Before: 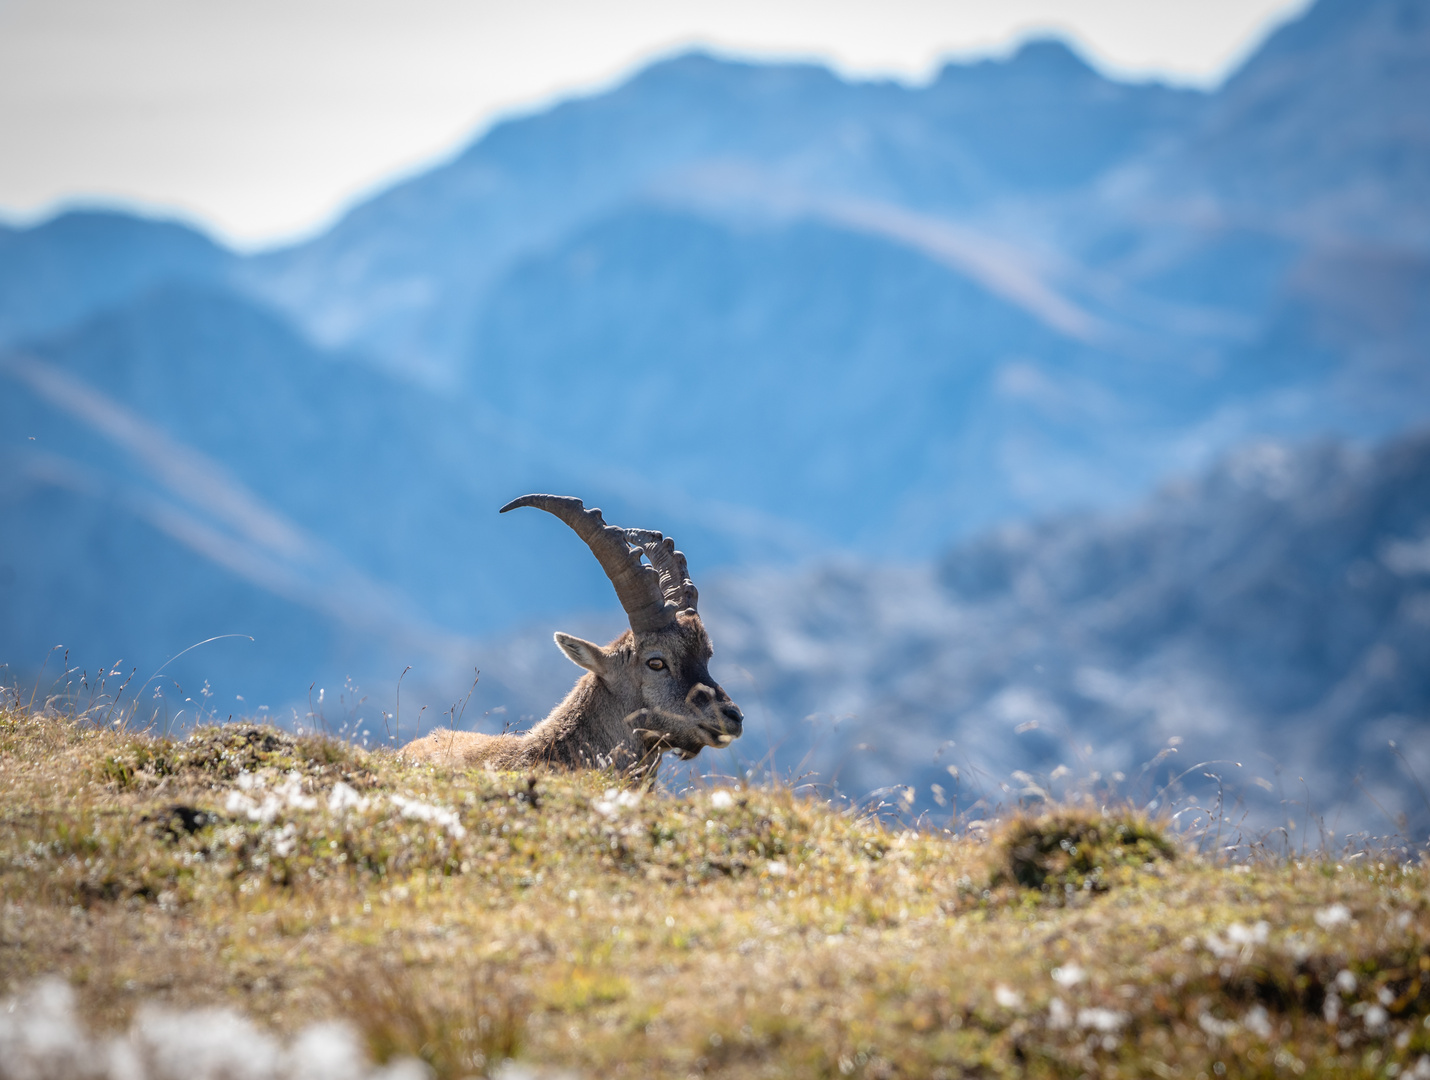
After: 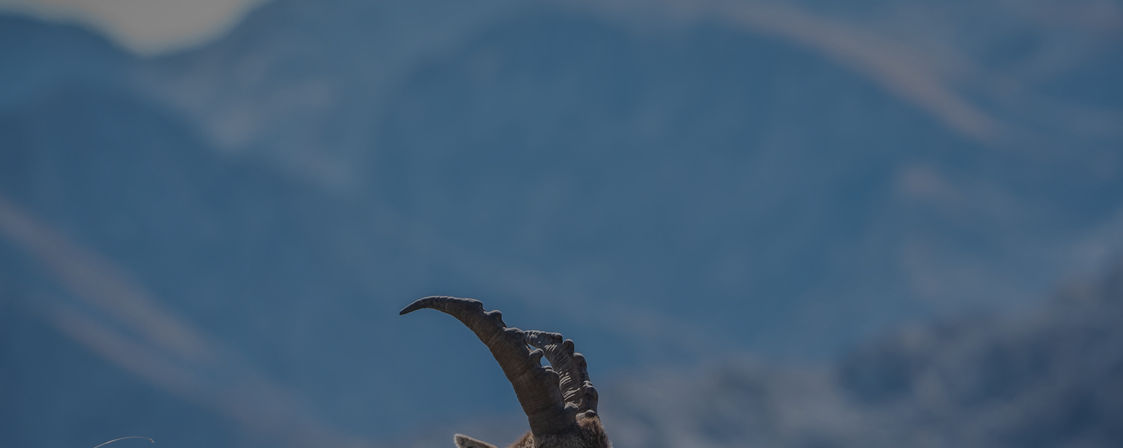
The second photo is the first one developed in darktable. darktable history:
contrast brightness saturation: contrast -0.1, saturation -0.1
crop: left 7.036%, top 18.398%, right 14.379%, bottom 40.043%
tone equalizer: -8 EV -2 EV, -7 EV -2 EV, -6 EV -2 EV, -5 EV -2 EV, -4 EV -2 EV, -3 EV -2 EV, -2 EV -2 EV, -1 EV -1.63 EV, +0 EV -2 EV
